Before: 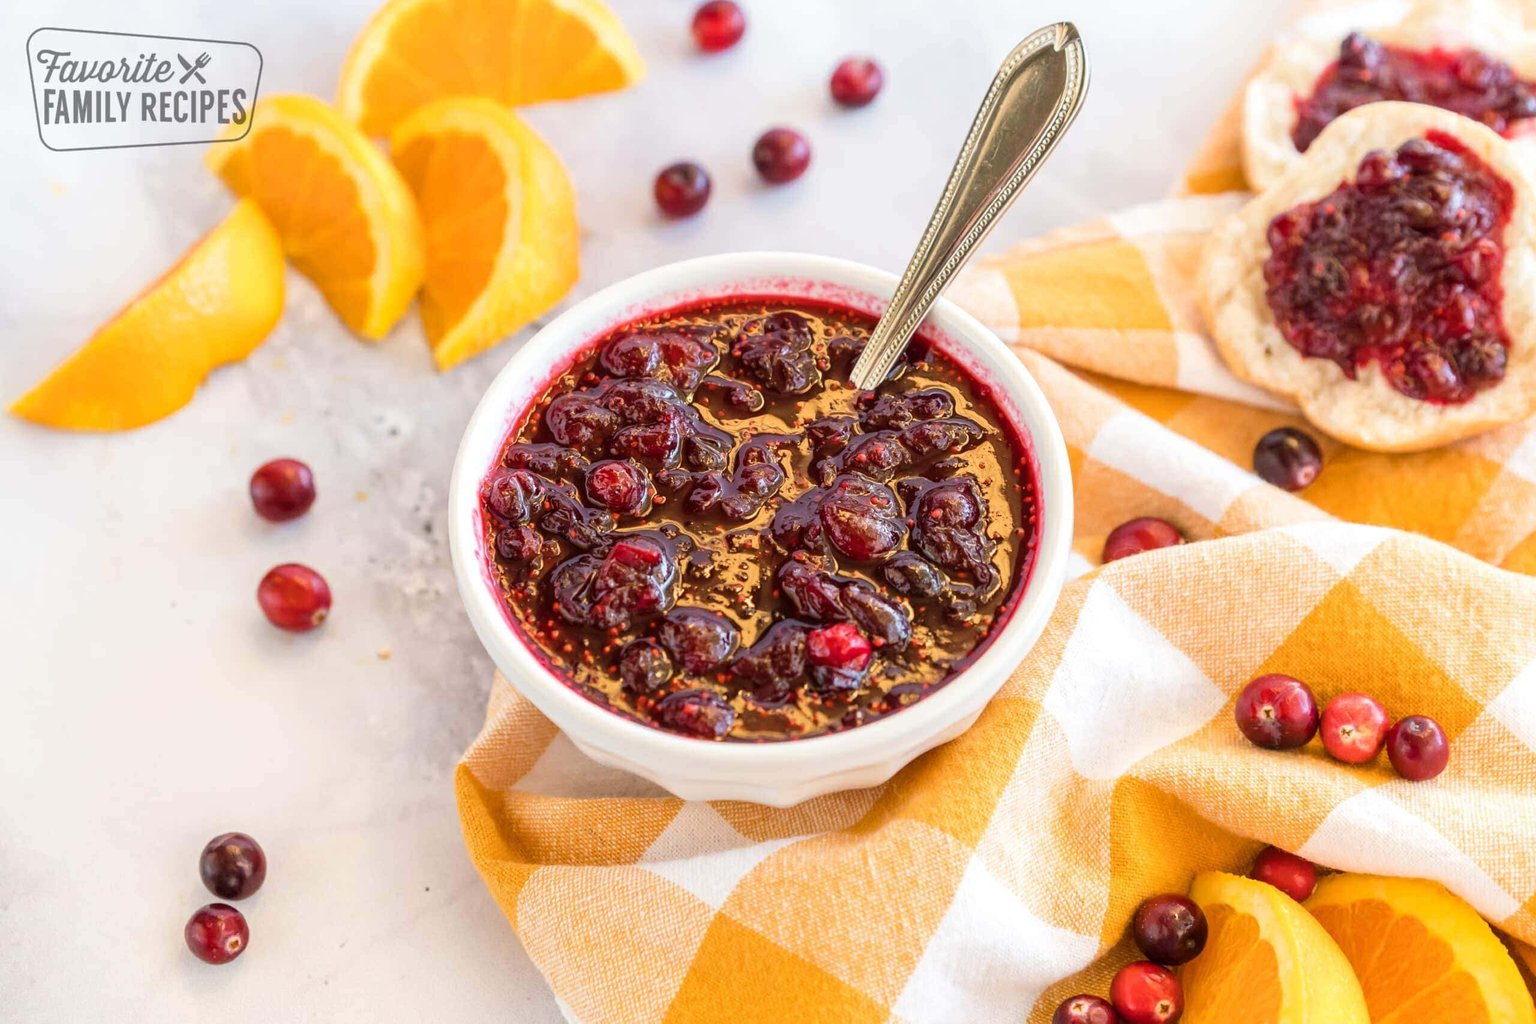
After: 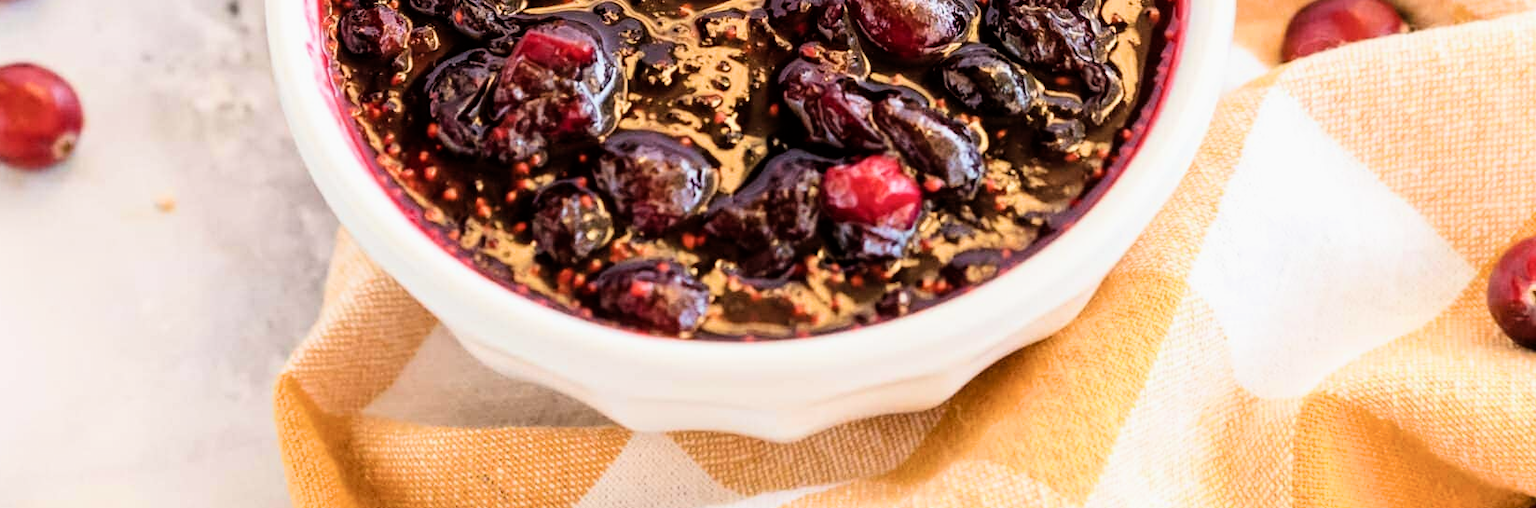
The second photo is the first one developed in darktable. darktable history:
filmic rgb: black relative exposure -5.42 EV, white relative exposure 2.85 EV, dynamic range scaling -37.73%, hardness 4, contrast 1.605, highlights saturation mix -0.93%
crop: left 18.091%, top 51.13%, right 17.525%, bottom 16.85%
